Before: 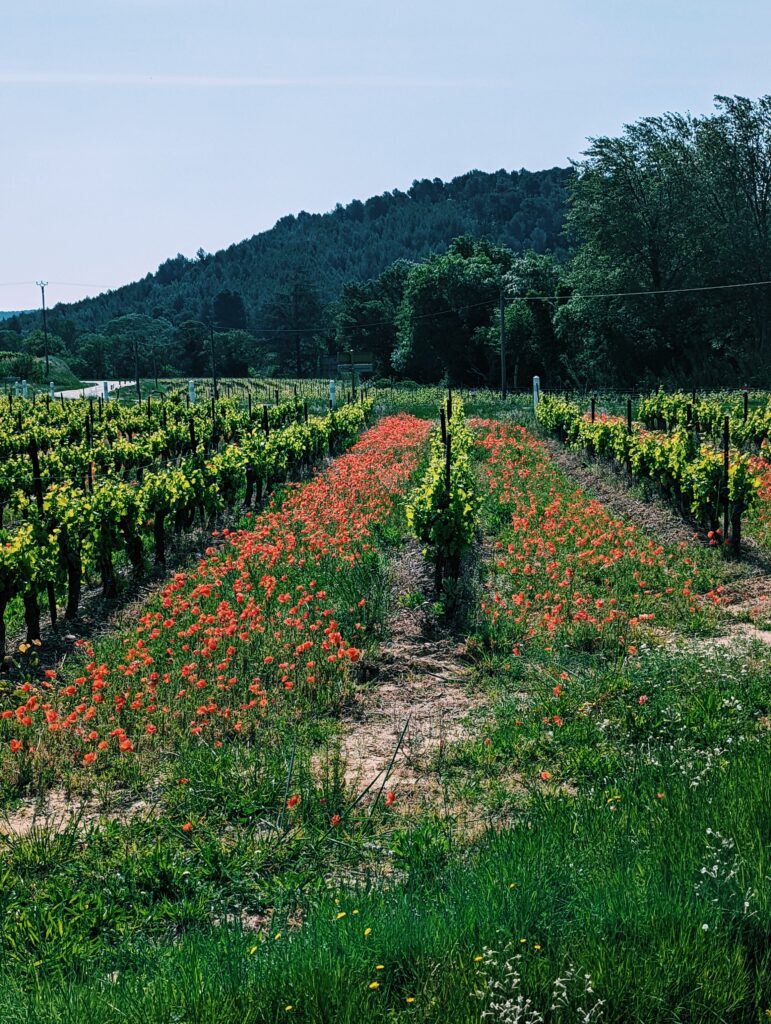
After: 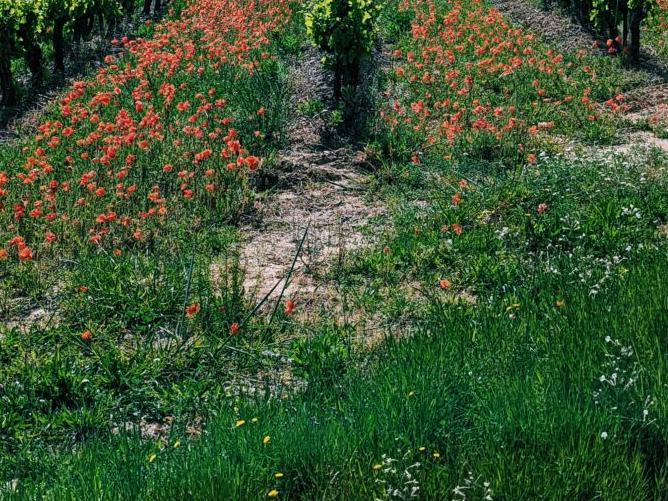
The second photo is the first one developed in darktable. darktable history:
white balance: red 0.967, blue 1.049
crop and rotate: left 13.306%, top 48.129%, bottom 2.928%
